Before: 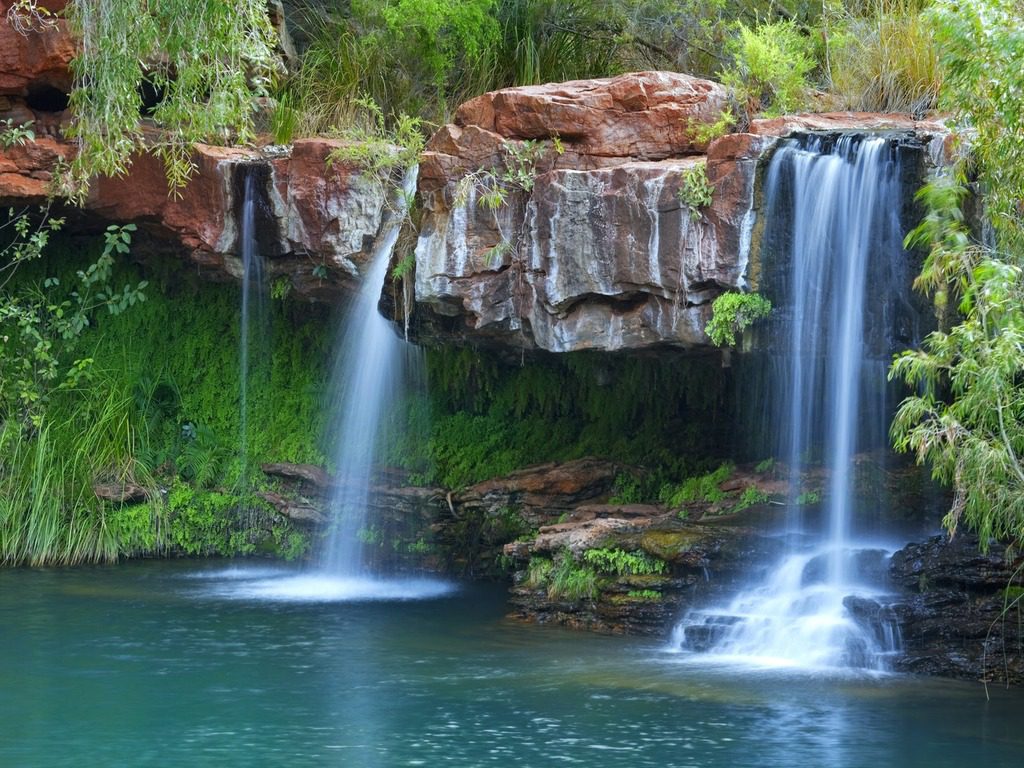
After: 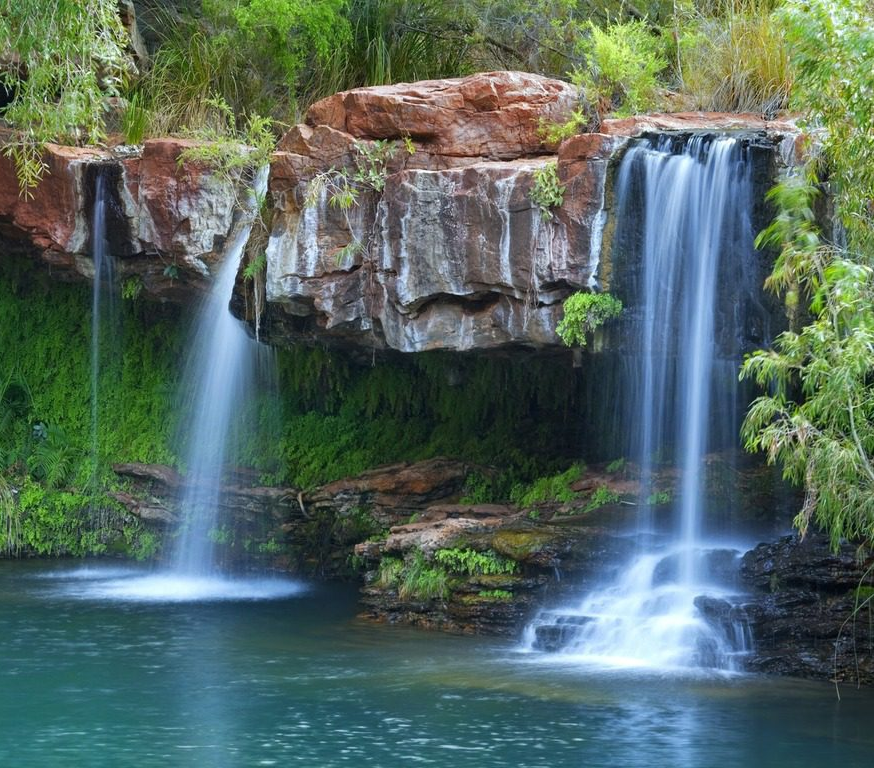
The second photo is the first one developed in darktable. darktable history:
crop and rotate: left 14.63%
